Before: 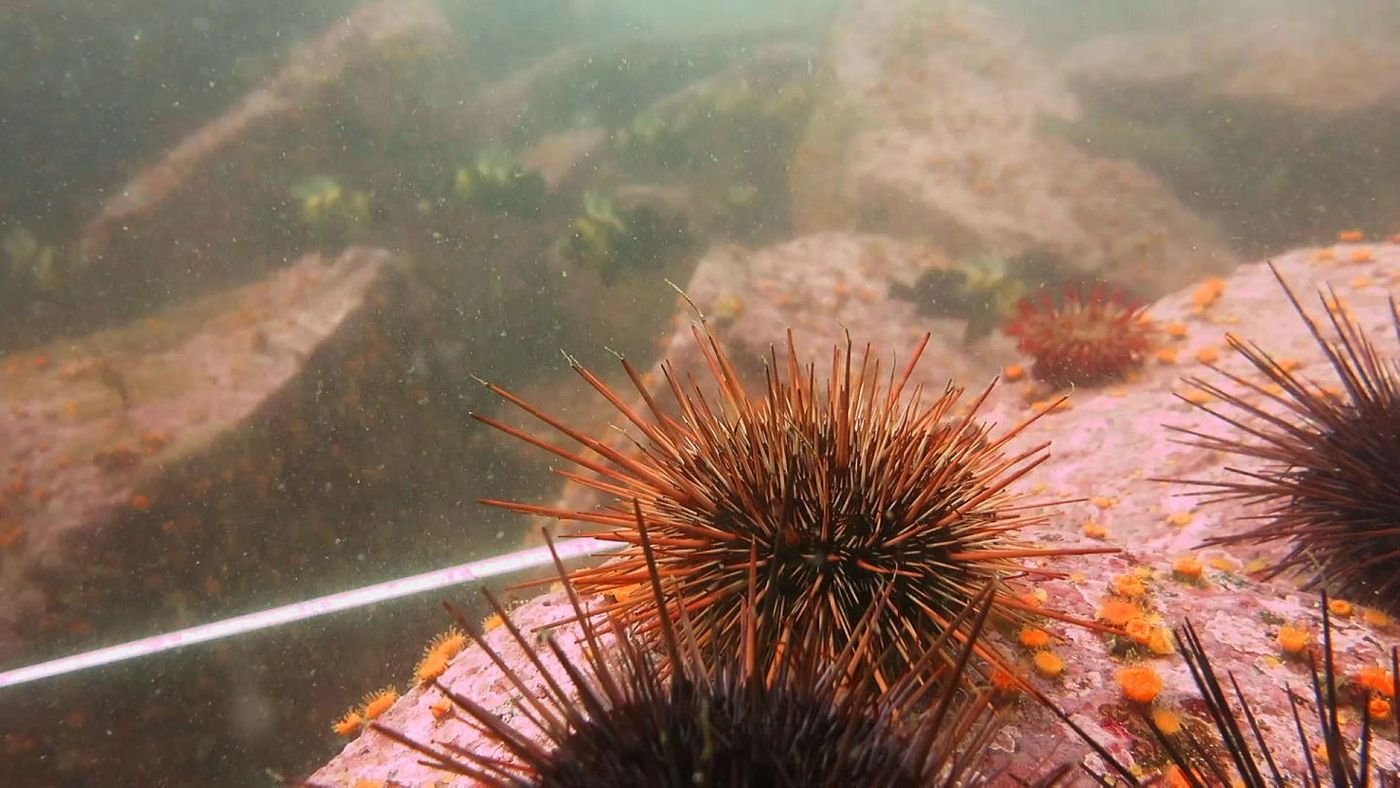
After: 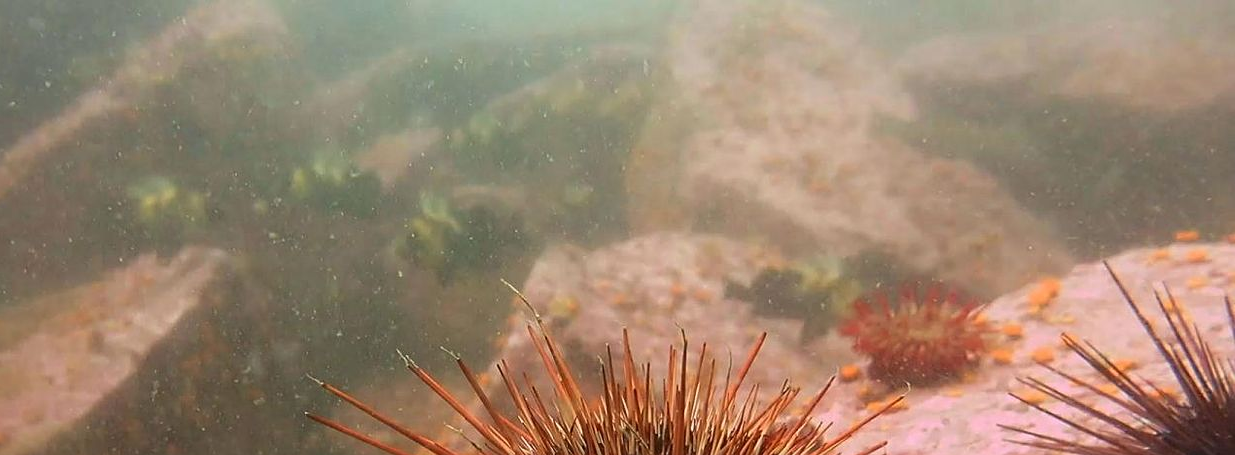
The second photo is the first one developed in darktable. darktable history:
local contrast: mode bilateral grid, contrast 20, coarseness 51, detail 101%, midtone range 0.2
crop and rotate: left 11.773%, bottom 42.16%
sharpen: amount 0.205
